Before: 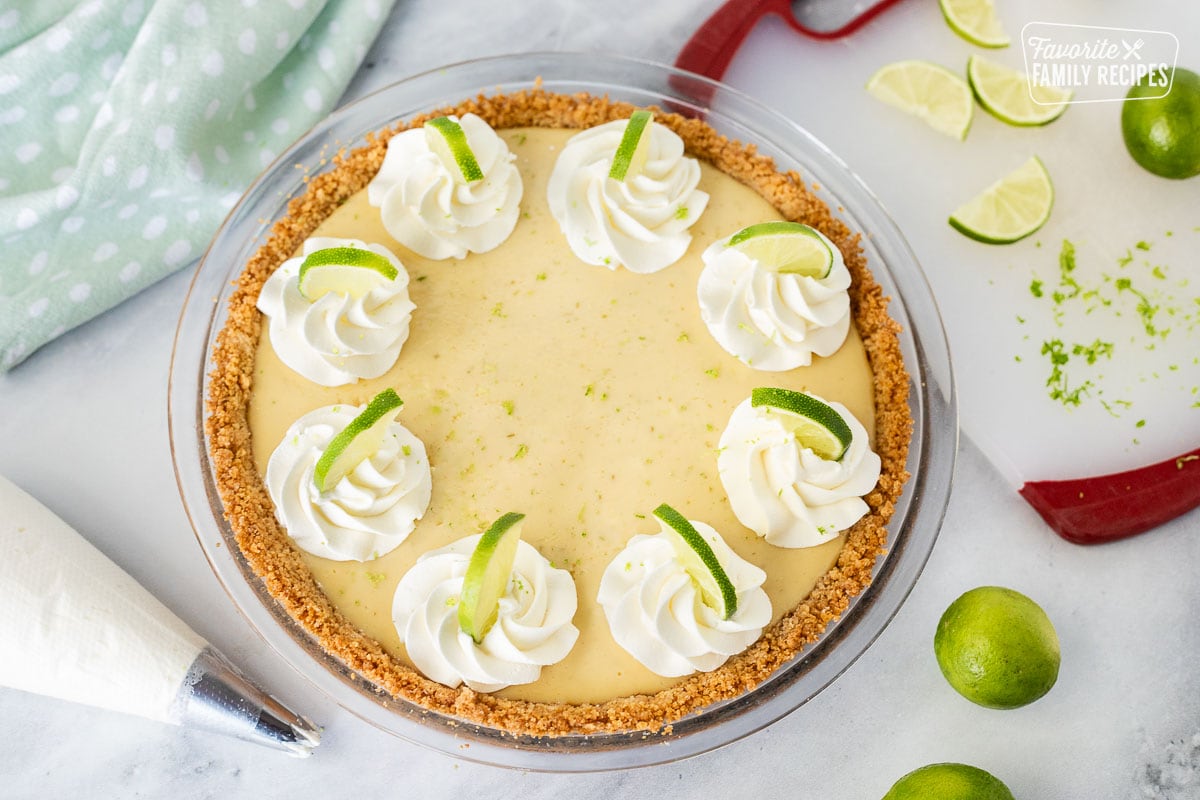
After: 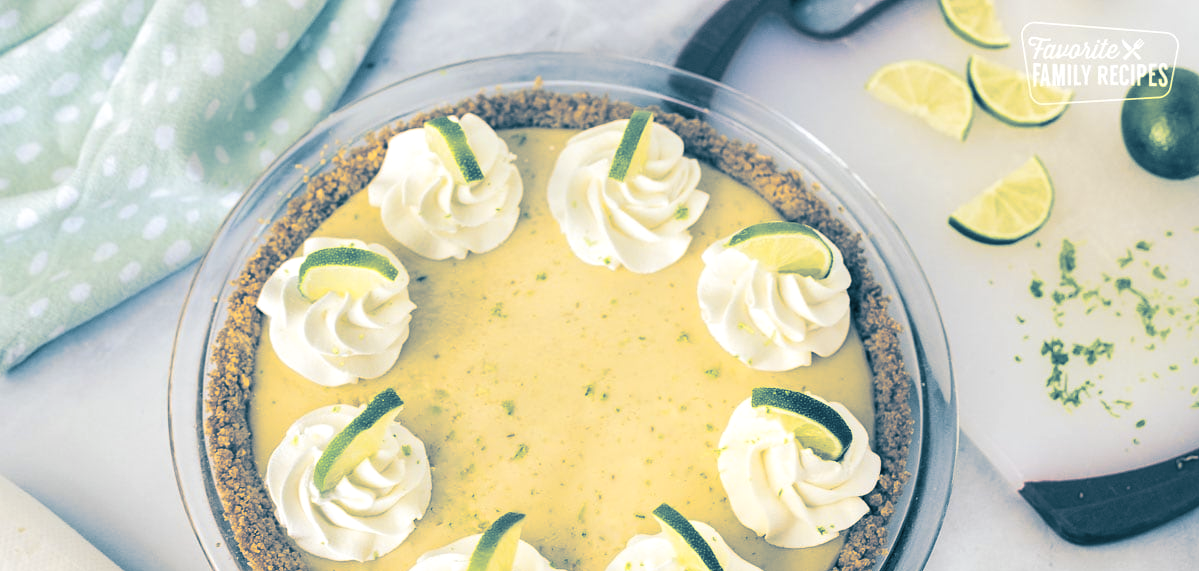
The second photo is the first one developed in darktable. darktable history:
color contrast: green-magenta contrast 0.85, blue-yellow contrast 1.25, unbound 0
exposure: exposure 0.127 EV, compensate highlight preservation false
crop: bottom 28.576%
split-toning: shadows › hue 212.4°, balance -70
